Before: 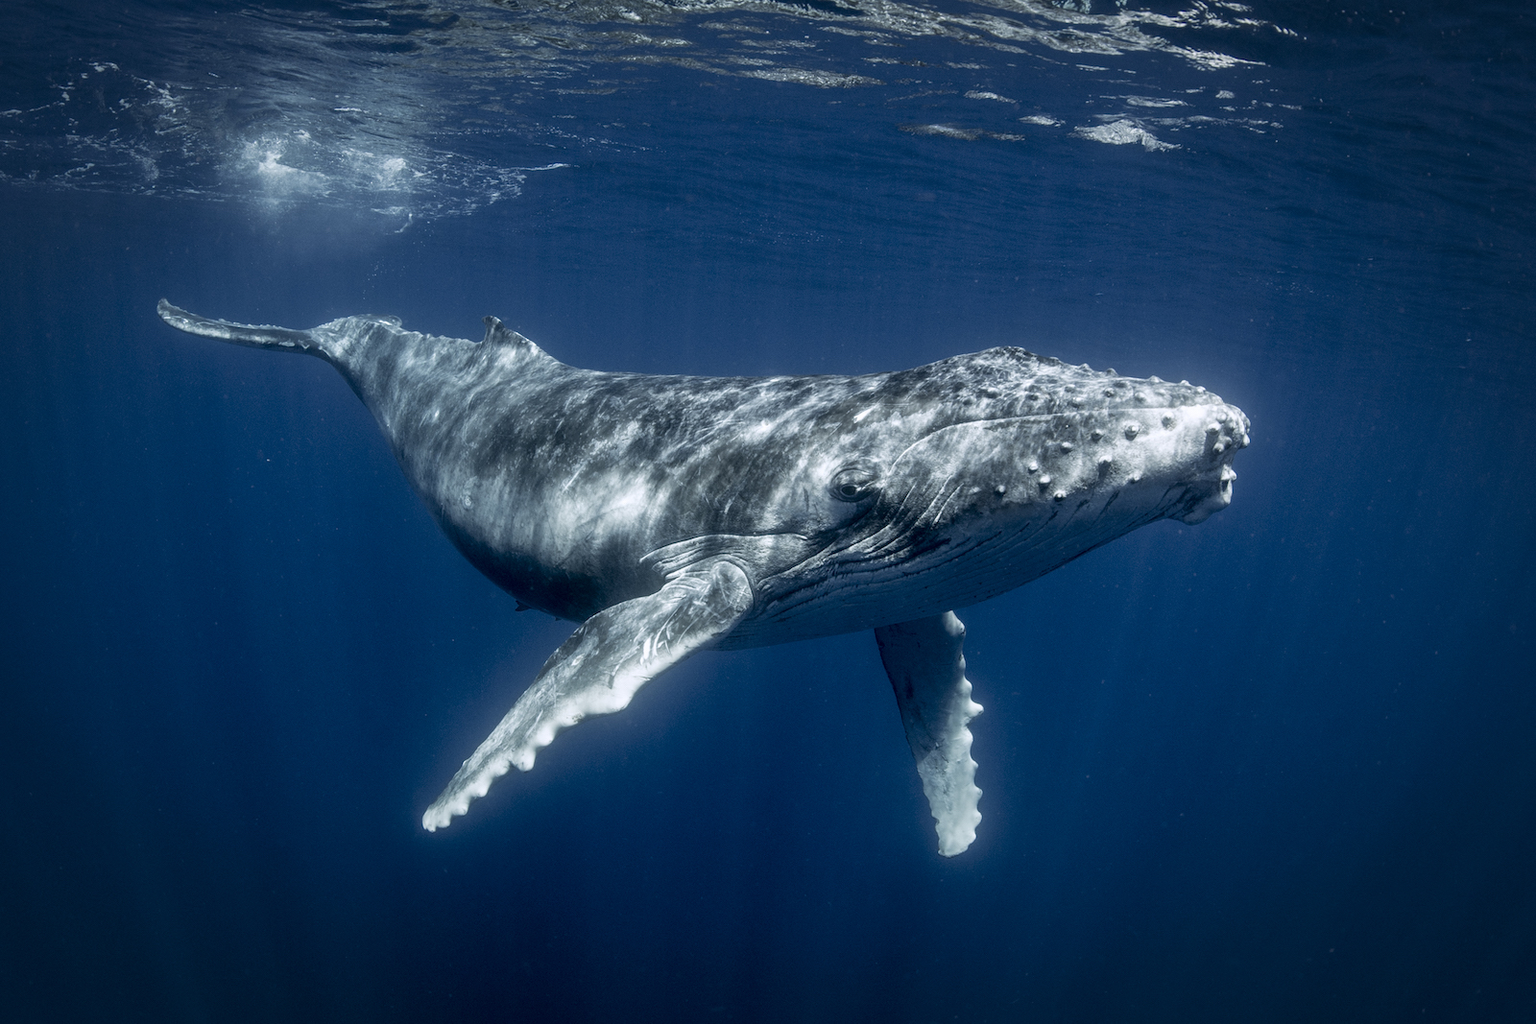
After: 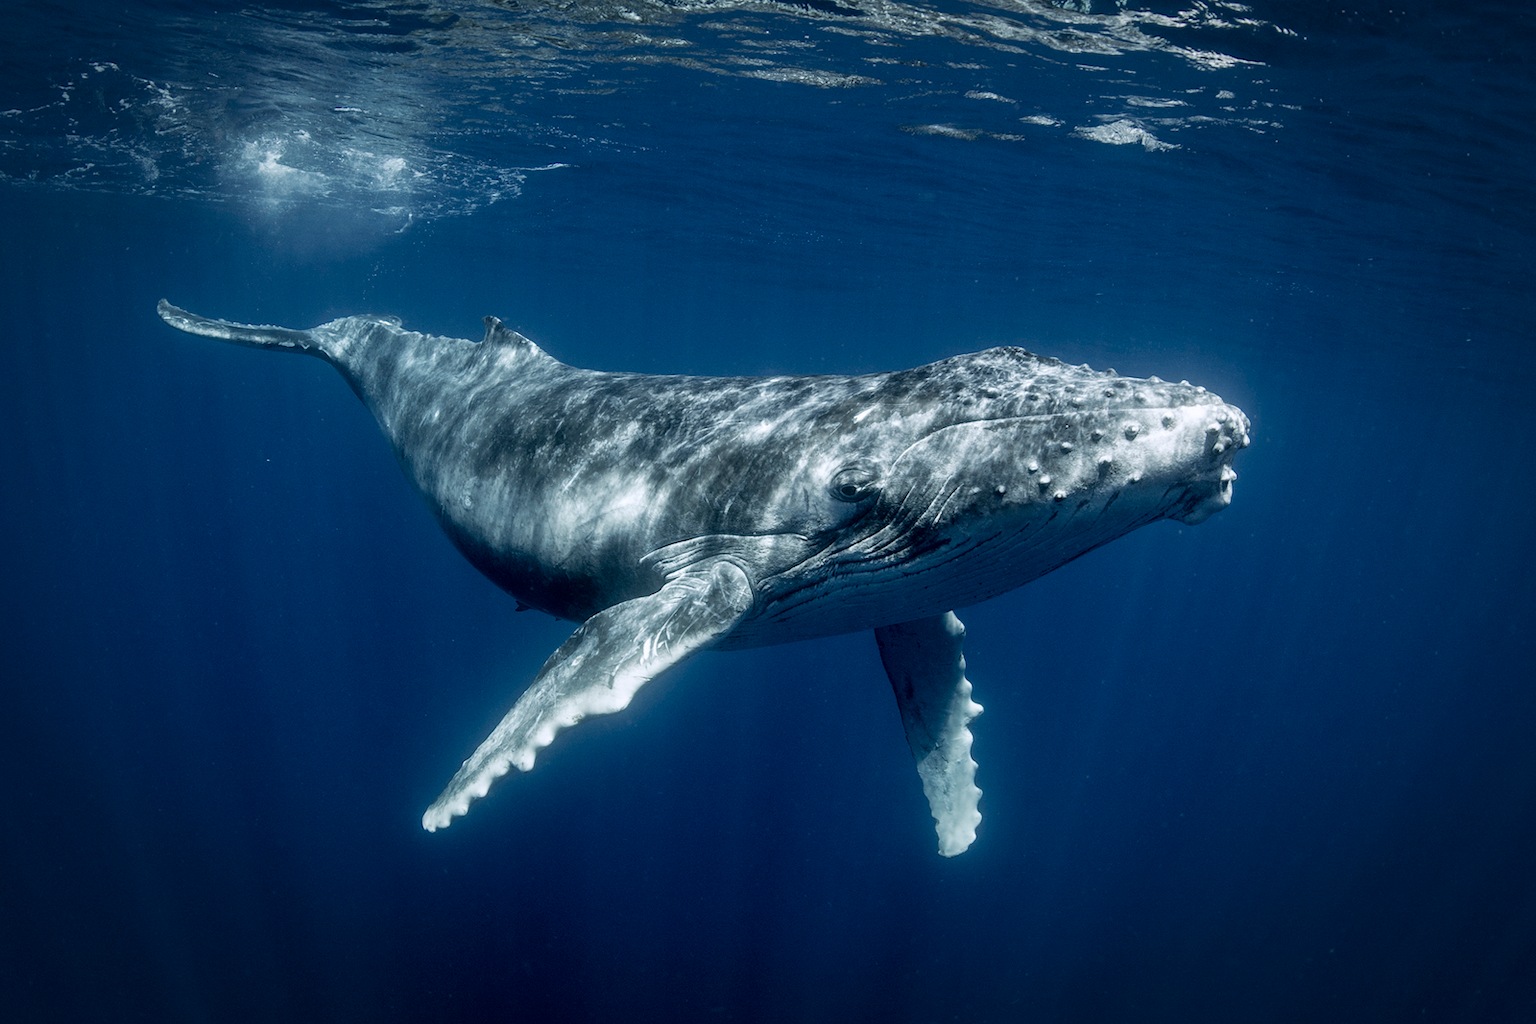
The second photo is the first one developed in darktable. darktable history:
sharpen: radius 2.932, amount 0.855, threshold 47.476
